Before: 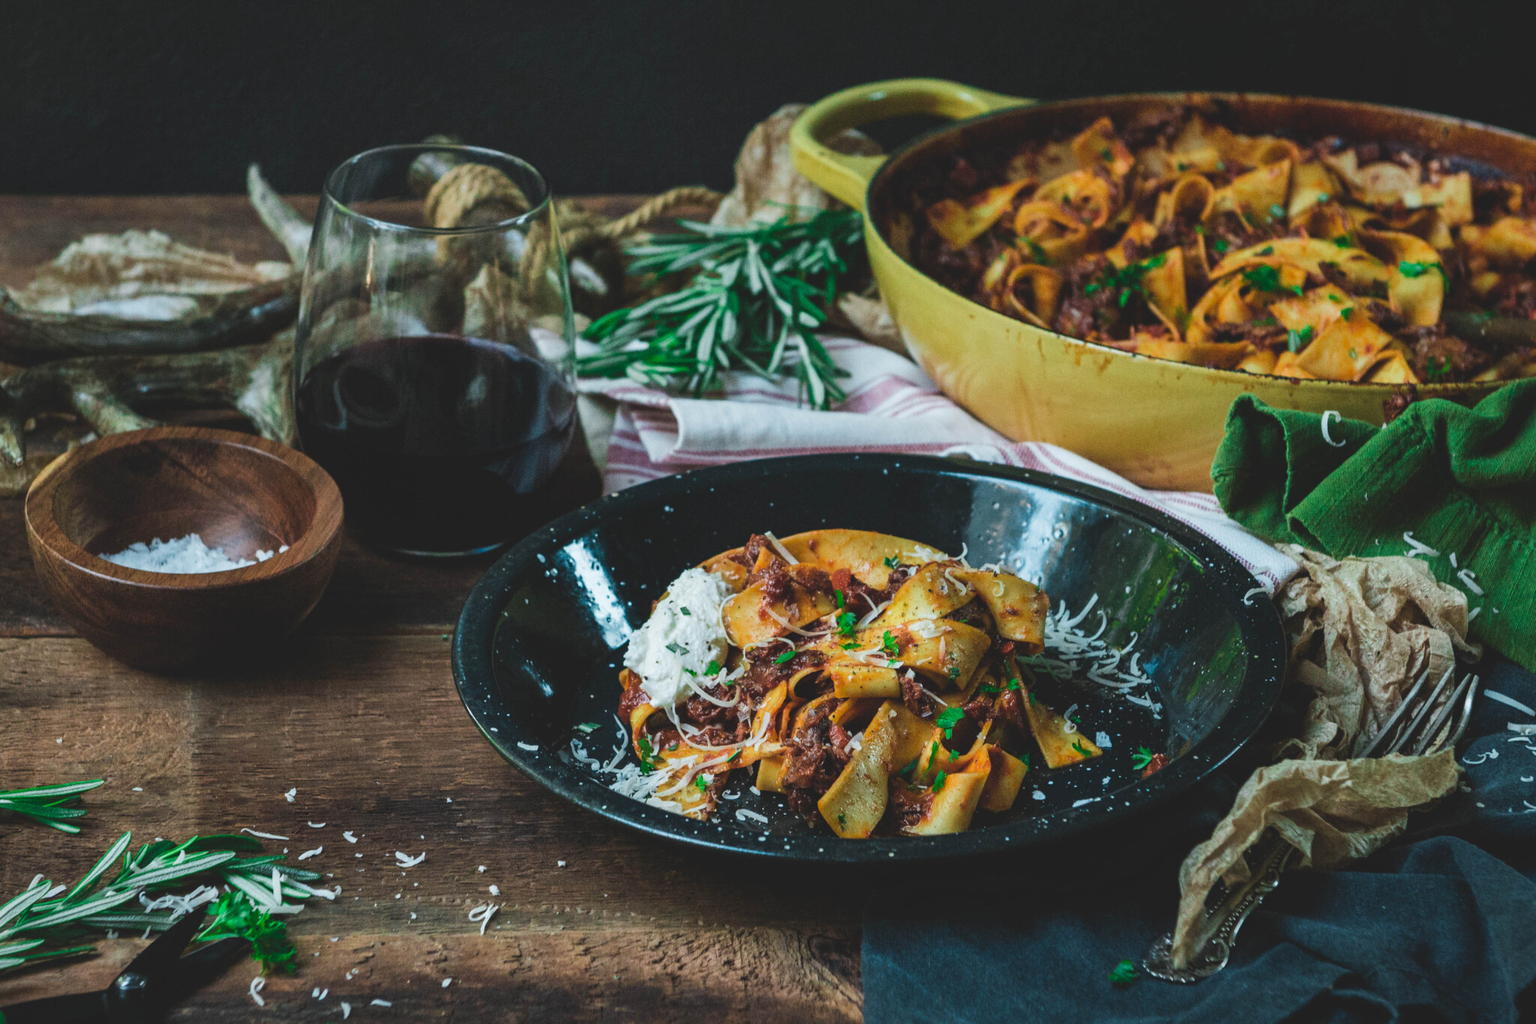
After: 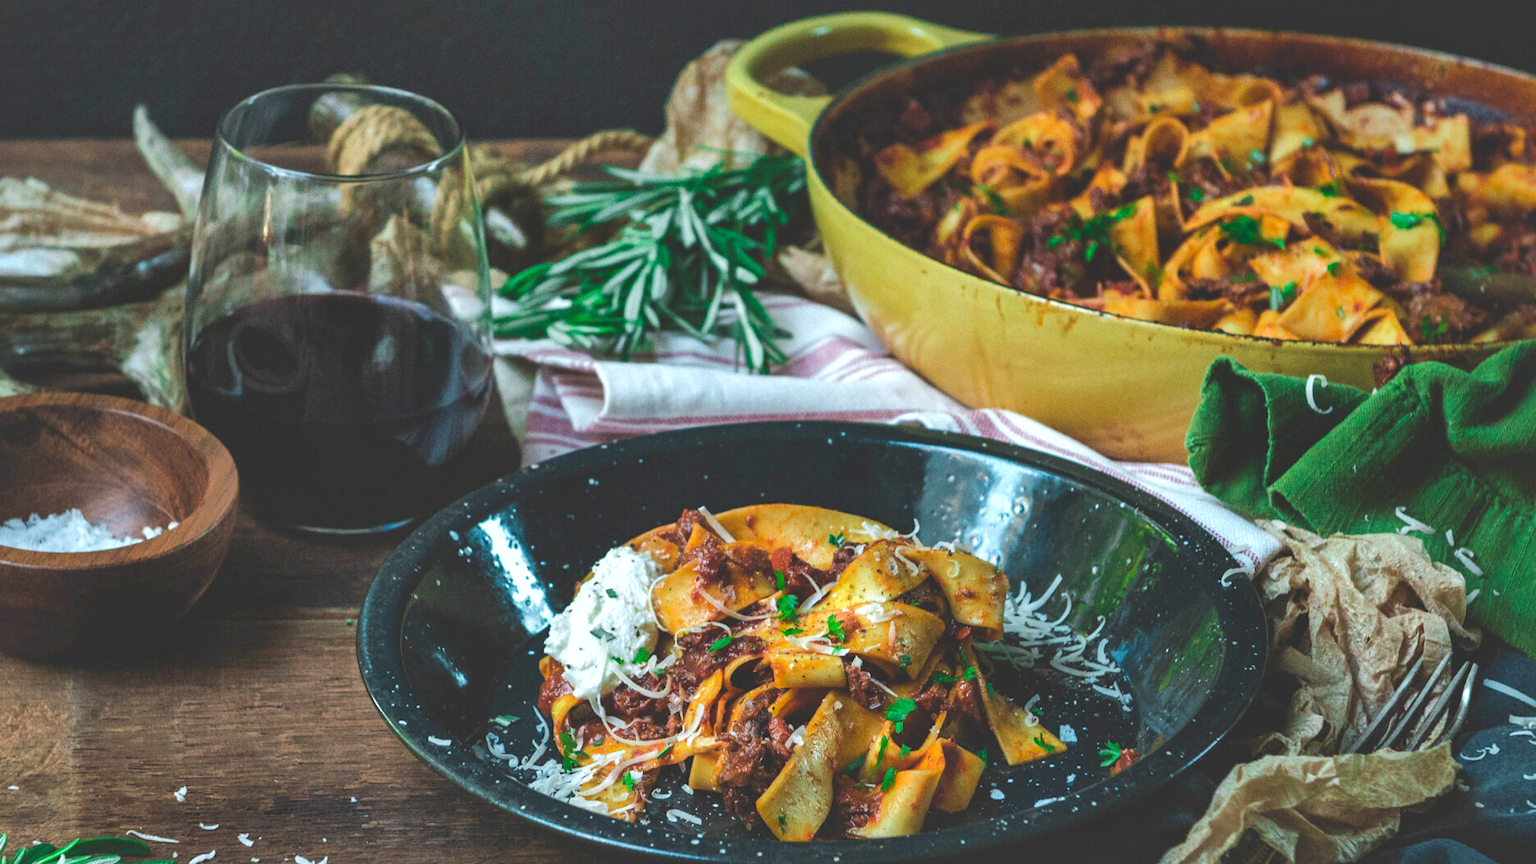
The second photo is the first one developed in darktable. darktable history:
shadows and highlights: on, module defaults
crop: left 8.155%, top 6.611%, bottom 15.385%
exposure: black level correction 0.001, exposure 0.5 EV, compensate exposure bias true, compensate highlight preservation false
color correction: highlights a* 0.003, highlights b* -0.283
